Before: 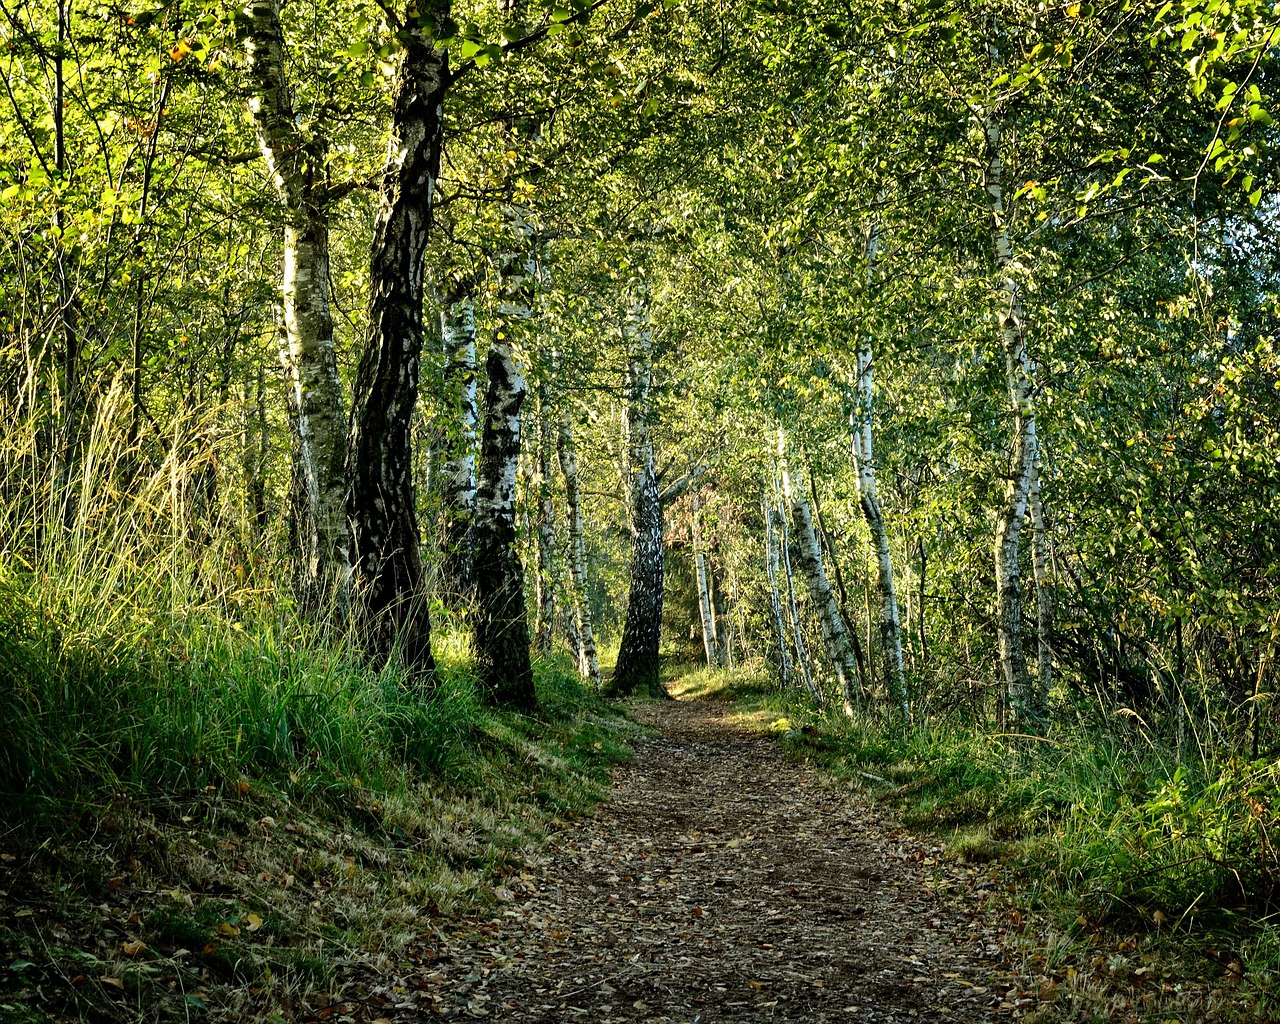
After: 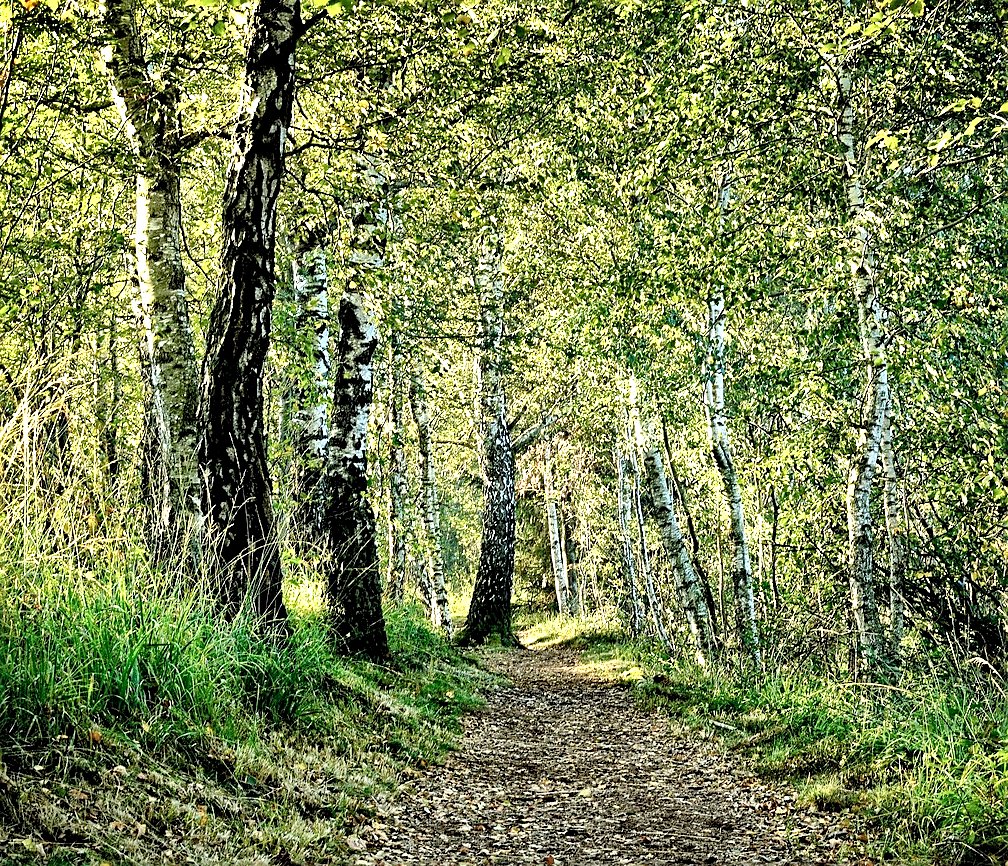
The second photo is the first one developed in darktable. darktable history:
exposure: compensate highlight preservation false
color zones: curves: ch0 [(0, 0.558) (0.143, 0.559) (0.286, 0.529) (0.429, 0.505) (0.571, 0.5) (0.714, 0.5) (0.857, 0.5) (1, 0.558)]; ch1 [(0, 0.469) (0.01, 0.469) (0.12, 0.446) (0.248, 0.469) (0.5, 0.5) (0.748, 0.5) (0.99, 0.469) (1, 0.469)]
crop: left 11.629%, top 4.988%, right 9.557%, bottom 10.402%
shadows and highlights: shadows 24.23, highlights -79.02, soften with gaussian
sharpen: on, module defaults
local contrast: mode bilateral grid, contrast 21, coarseness 50, detail 148%, midtone range 0.2
contrast brightness saturation: saturation -0.102
levels: white 99.94%, levels [0.036, 0.364, 0.827]
